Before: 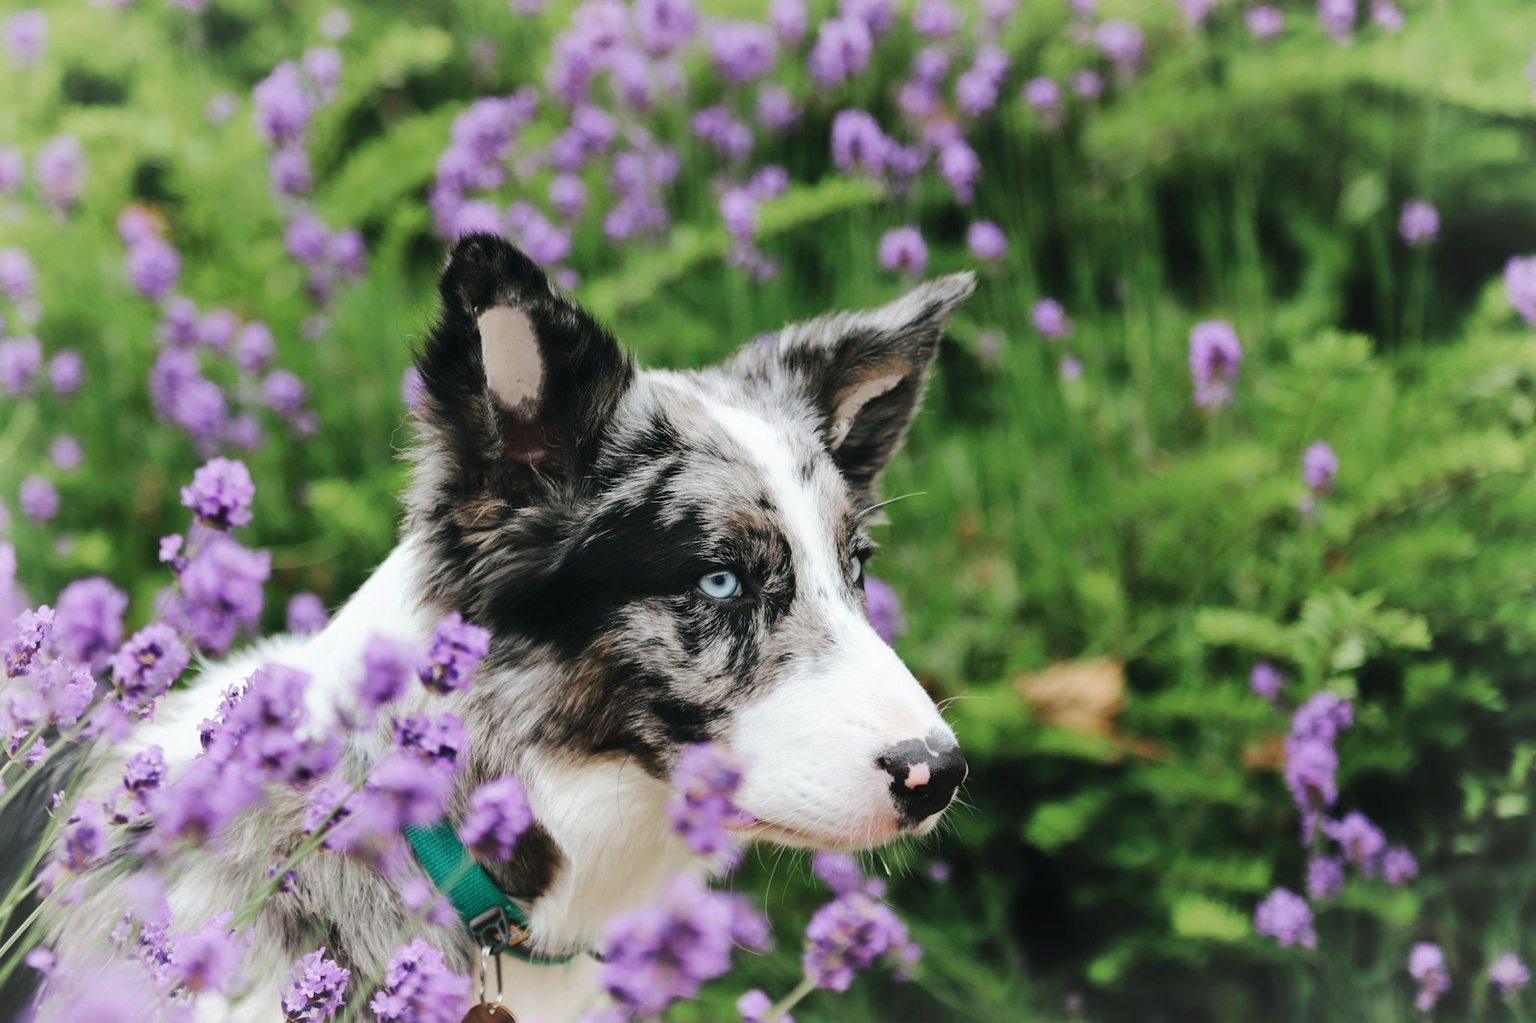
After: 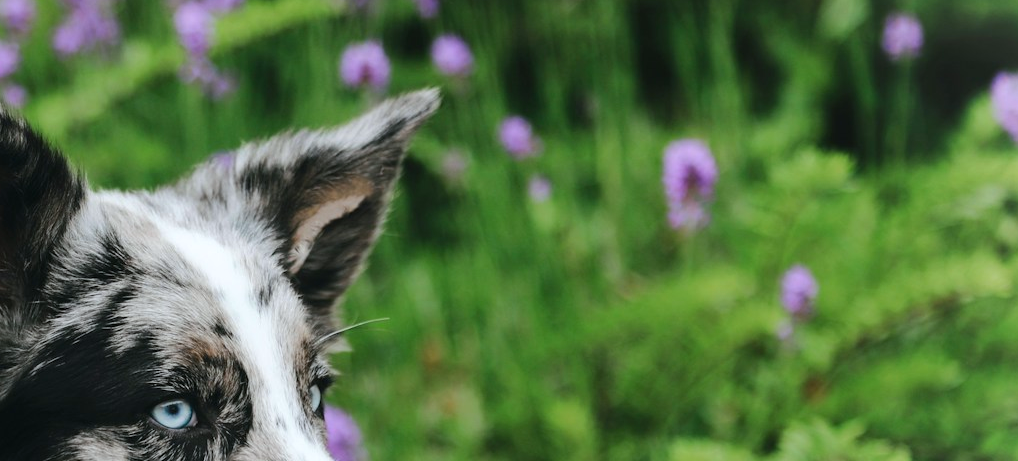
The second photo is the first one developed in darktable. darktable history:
contrast brightness saturation: saturation 0.1
white balance: red 0.982, blue 1.018
crop: left 36.005%, top 18.293%, right 0.31%, bottom 38.444%
